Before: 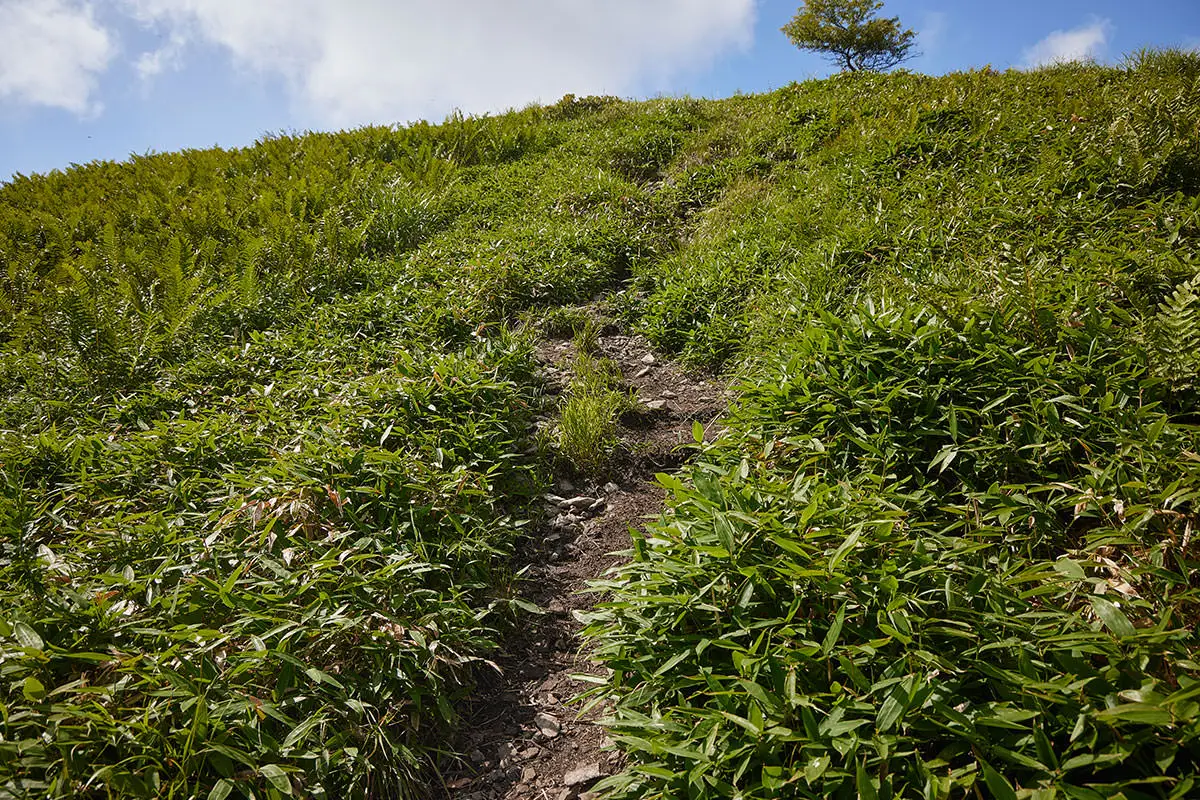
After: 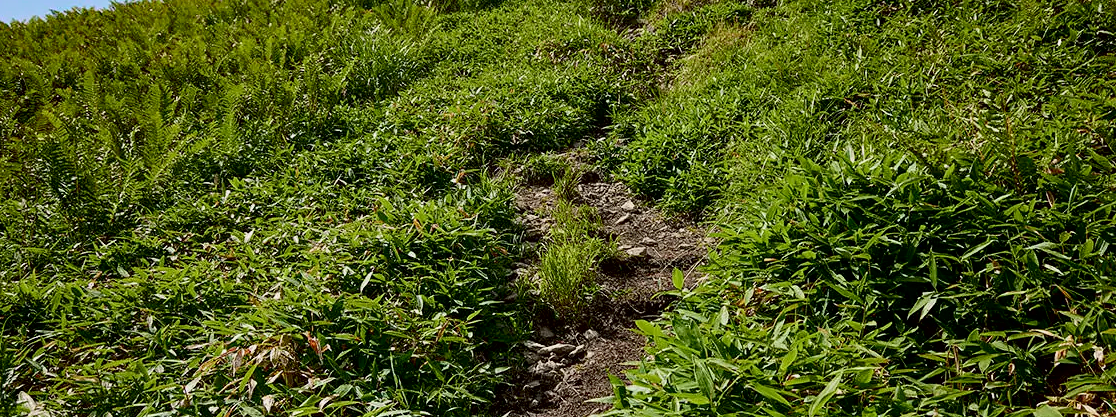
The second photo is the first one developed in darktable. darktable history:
crop: left 1.744%, top 19.225%, right 5.069%, bottom 28.357%
exposure: black level correction 0.009, exposure 0.014 EV, compensate highlight preservation false
tone curve: curves: ch0 [(0, 0) (0.068, 0.031) (0.175, 0.132) (0.337, 0.304) (0.498, 0.511) (0.748, 0.762) (0.993, 0.954)]; ch1 [(0, 0) (0.294, 0.184) (0.359, 0.34) (0.362, 0.35) (0.43, 0.41) (0.476, 0.457) (0.499, 0.5) (0.529, 0.523) (0.677, 0.762) (1, 1)]; ch2 [(0, 0) (0.431, 0.419) (0.495, 0.502) (0.524, 0.534) (0.557, 0.56) (0.634, 0.654) (0.728, 0.722) (1, 1)], color space Lab, independent channels, preserve colors none
